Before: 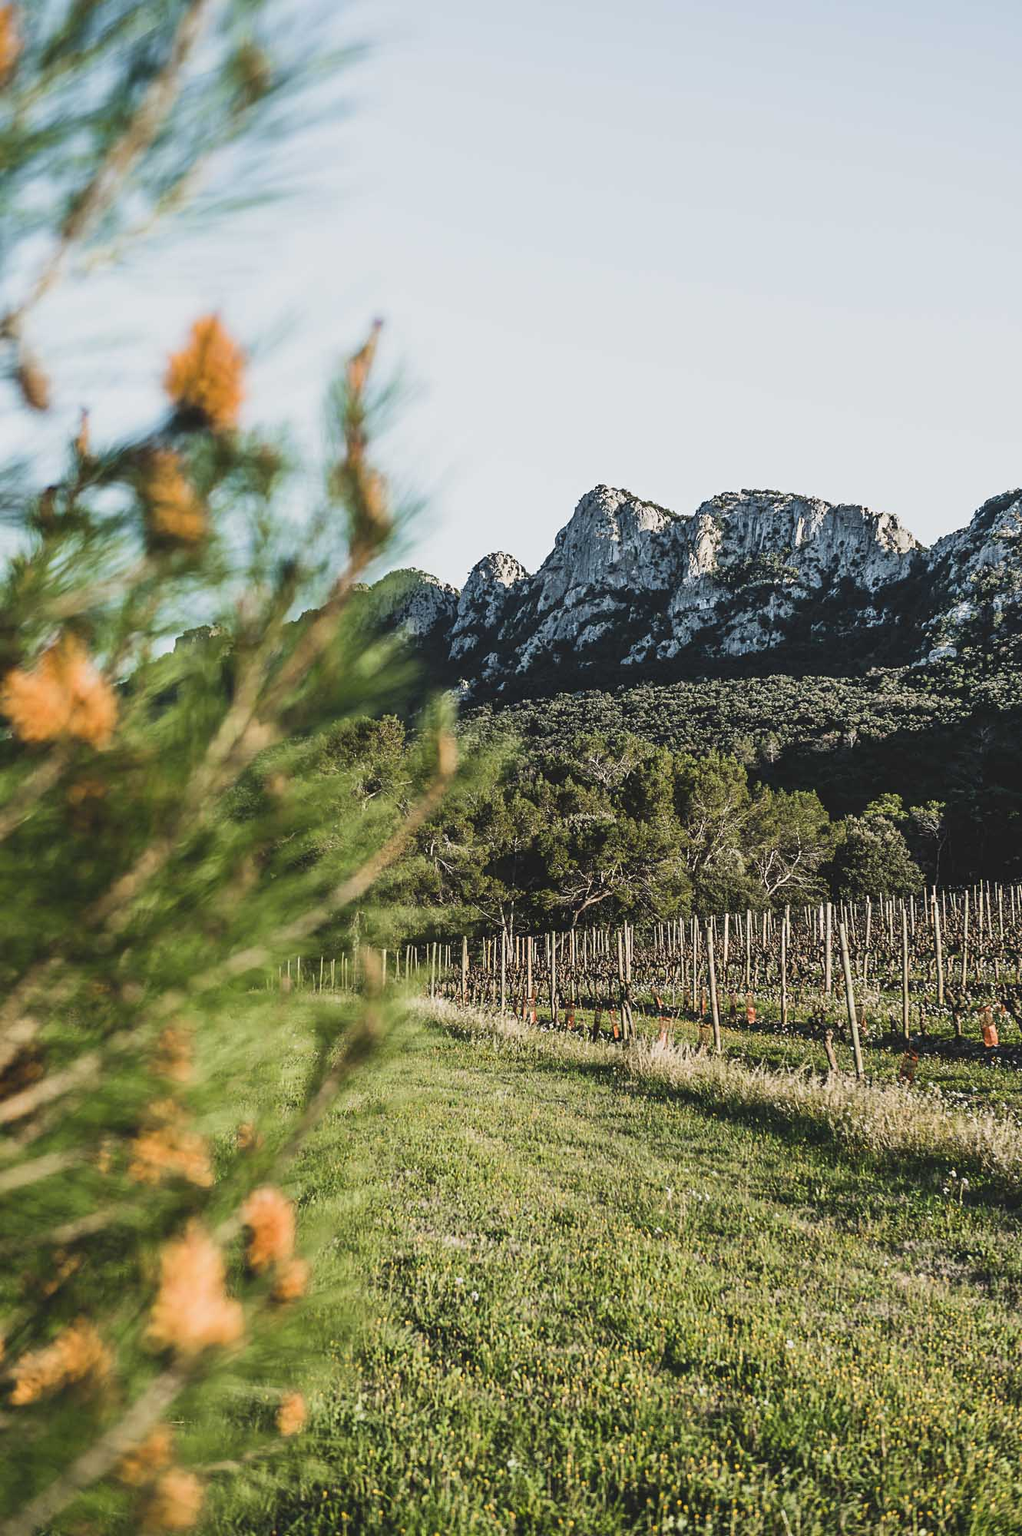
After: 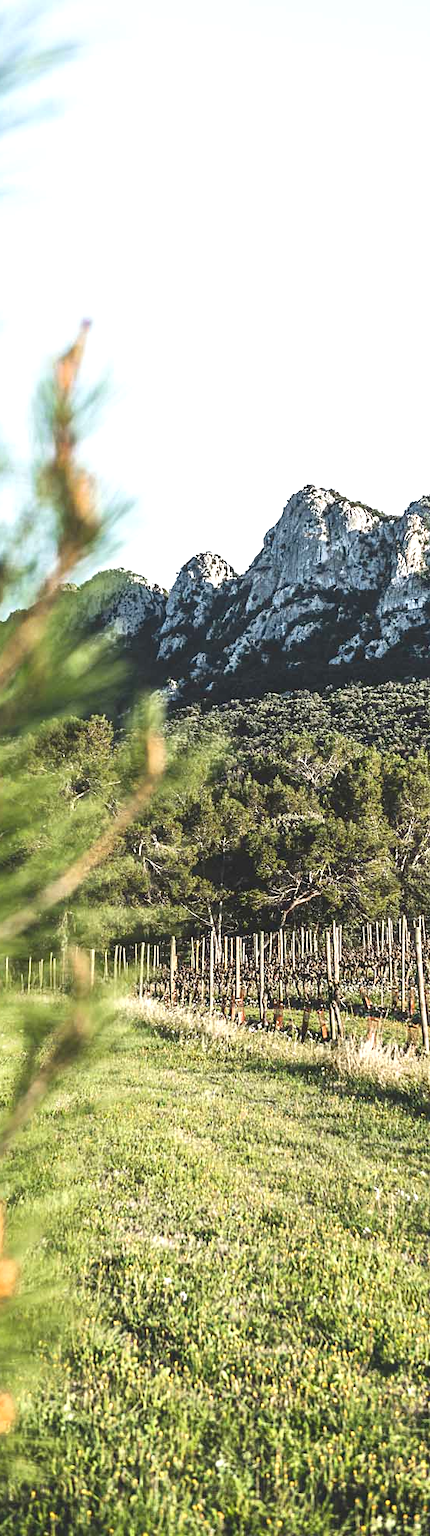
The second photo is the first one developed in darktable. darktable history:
exposure: black level correction 0, exposure 0.7 EV, compensate exposure bias true, compensate highlight preservation false
crop: left 28.583%, right 29.231%
